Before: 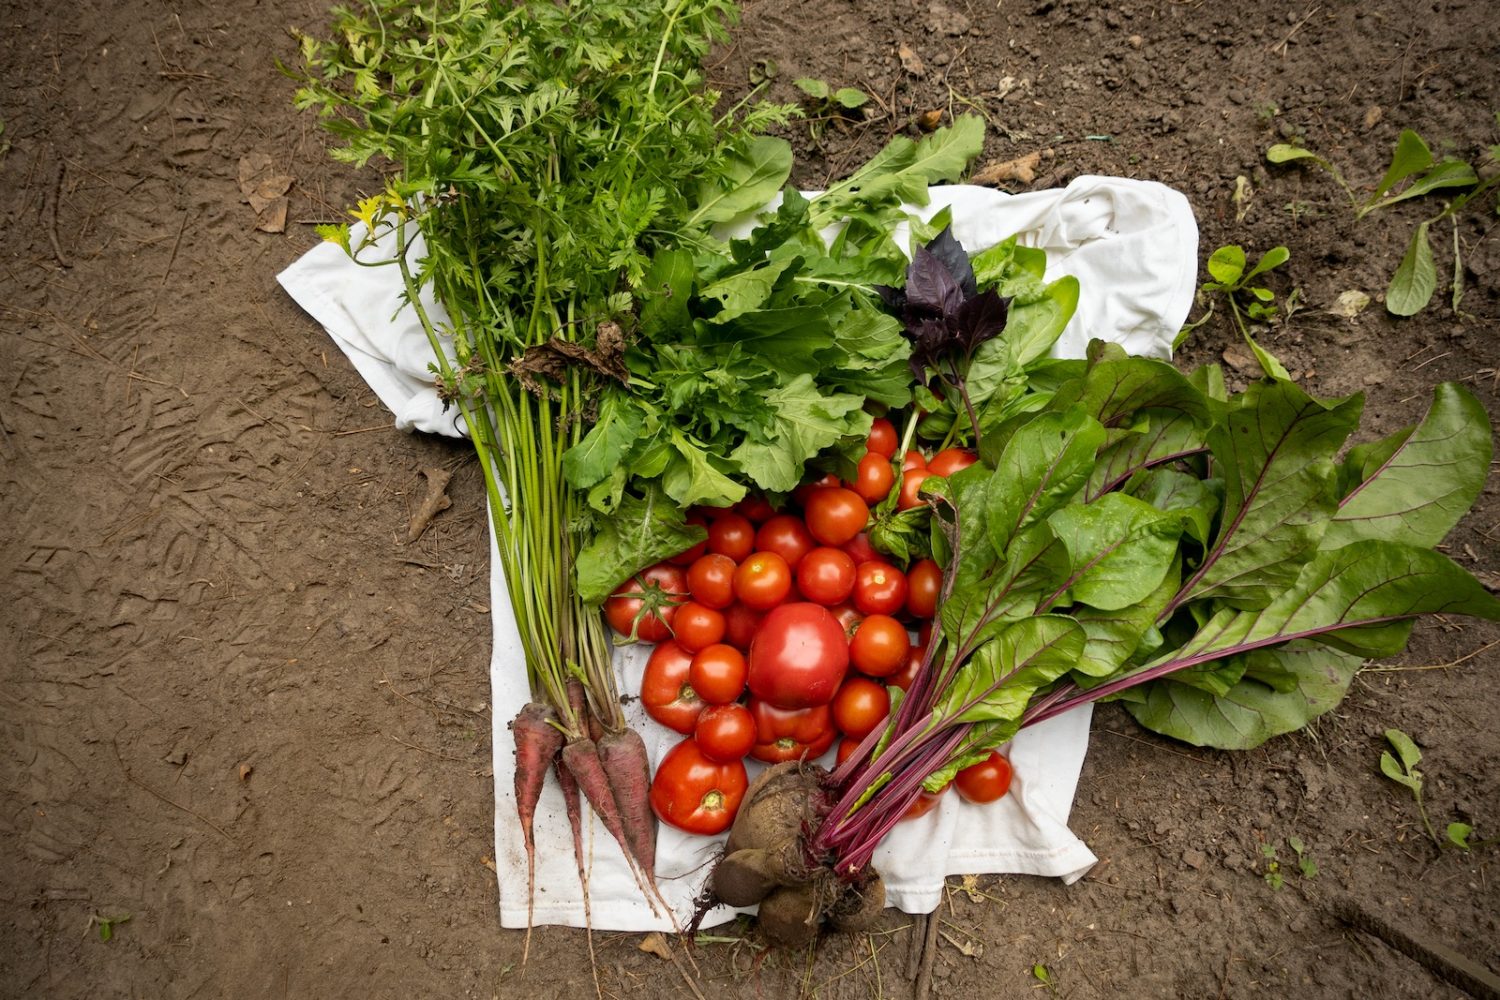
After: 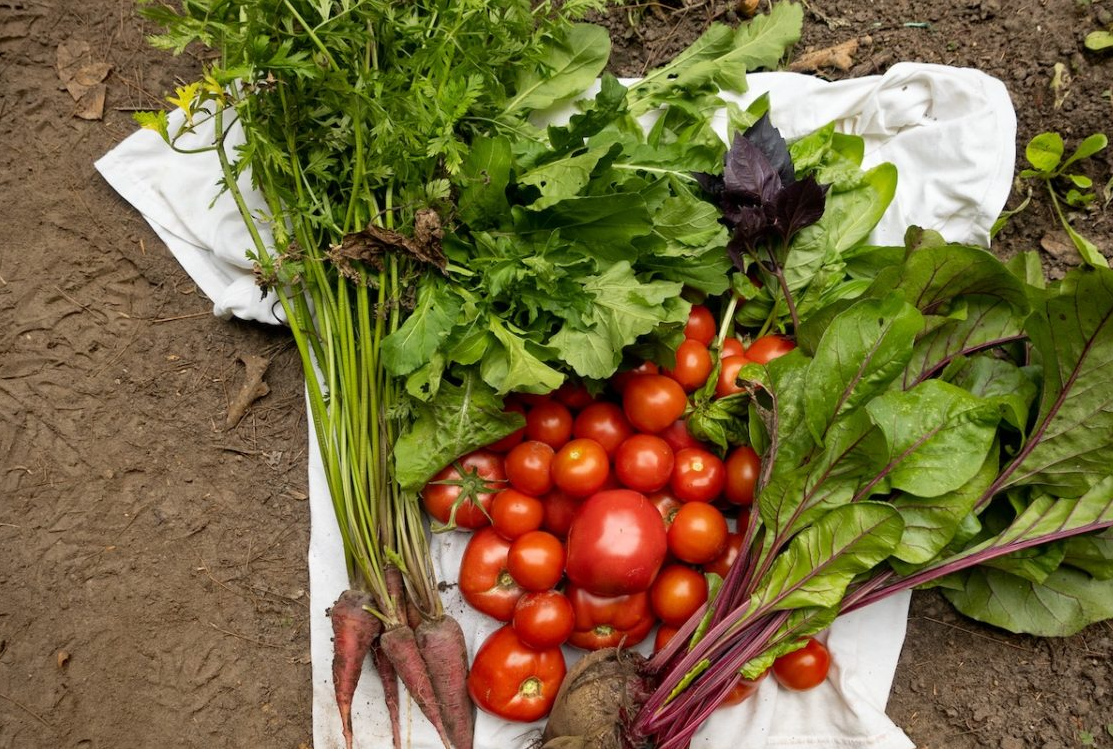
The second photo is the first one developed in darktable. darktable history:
crop and rotate: left 12.191%, top 11.348%, right 13.592%, bottom 13.735%
